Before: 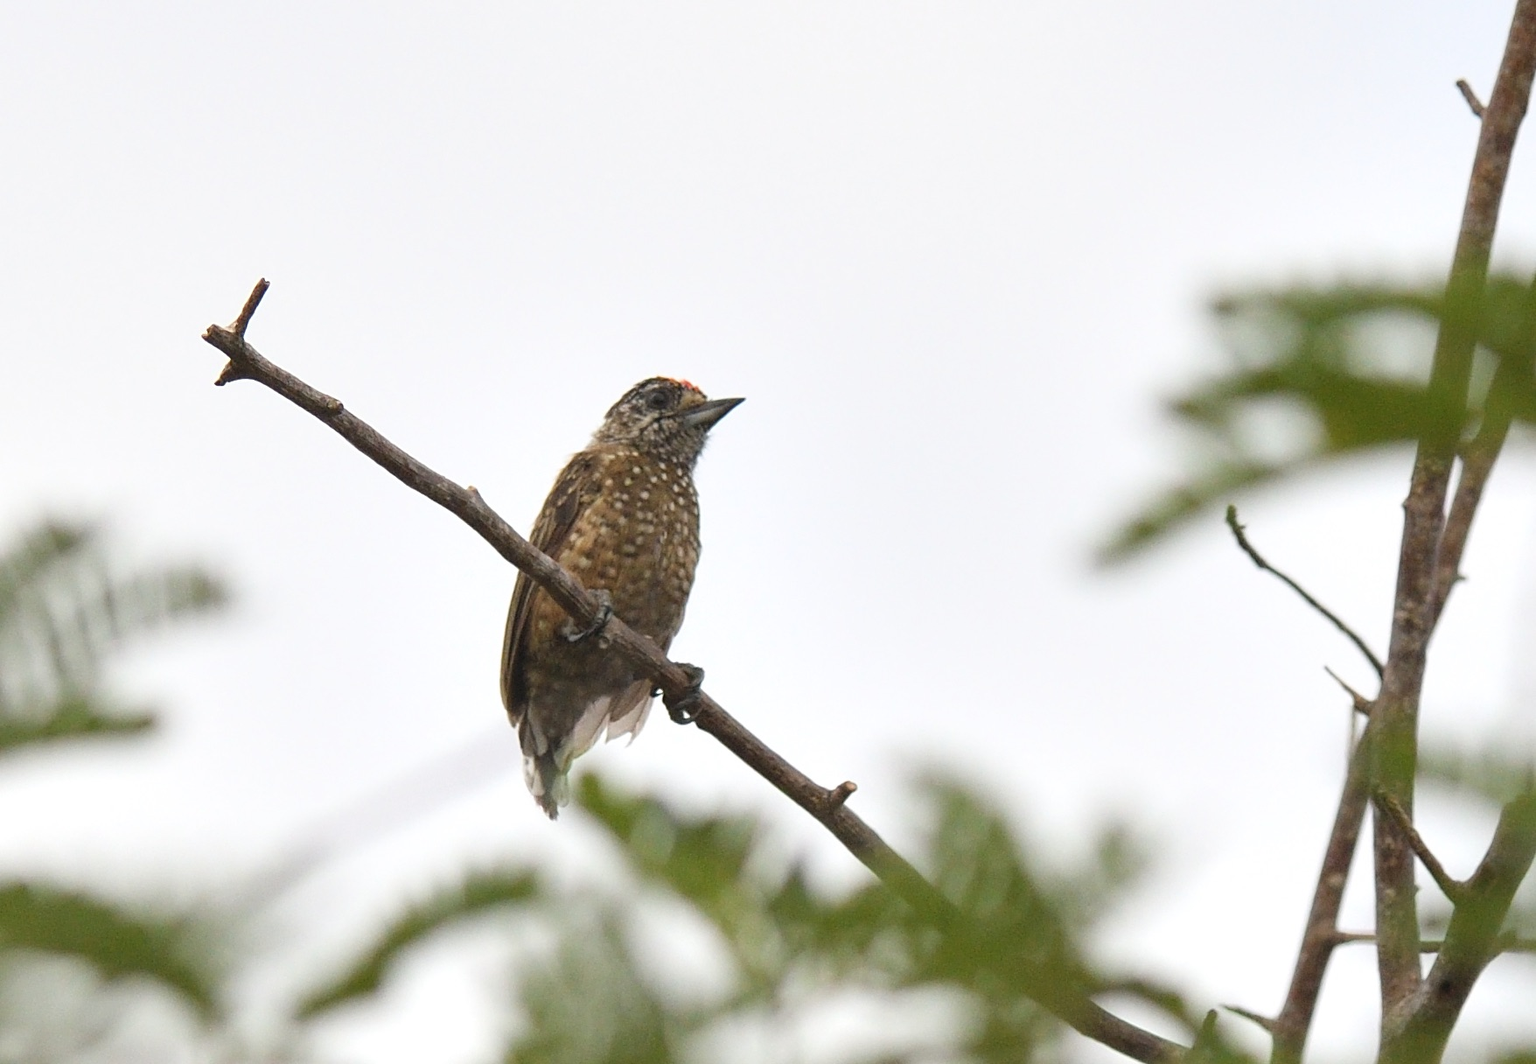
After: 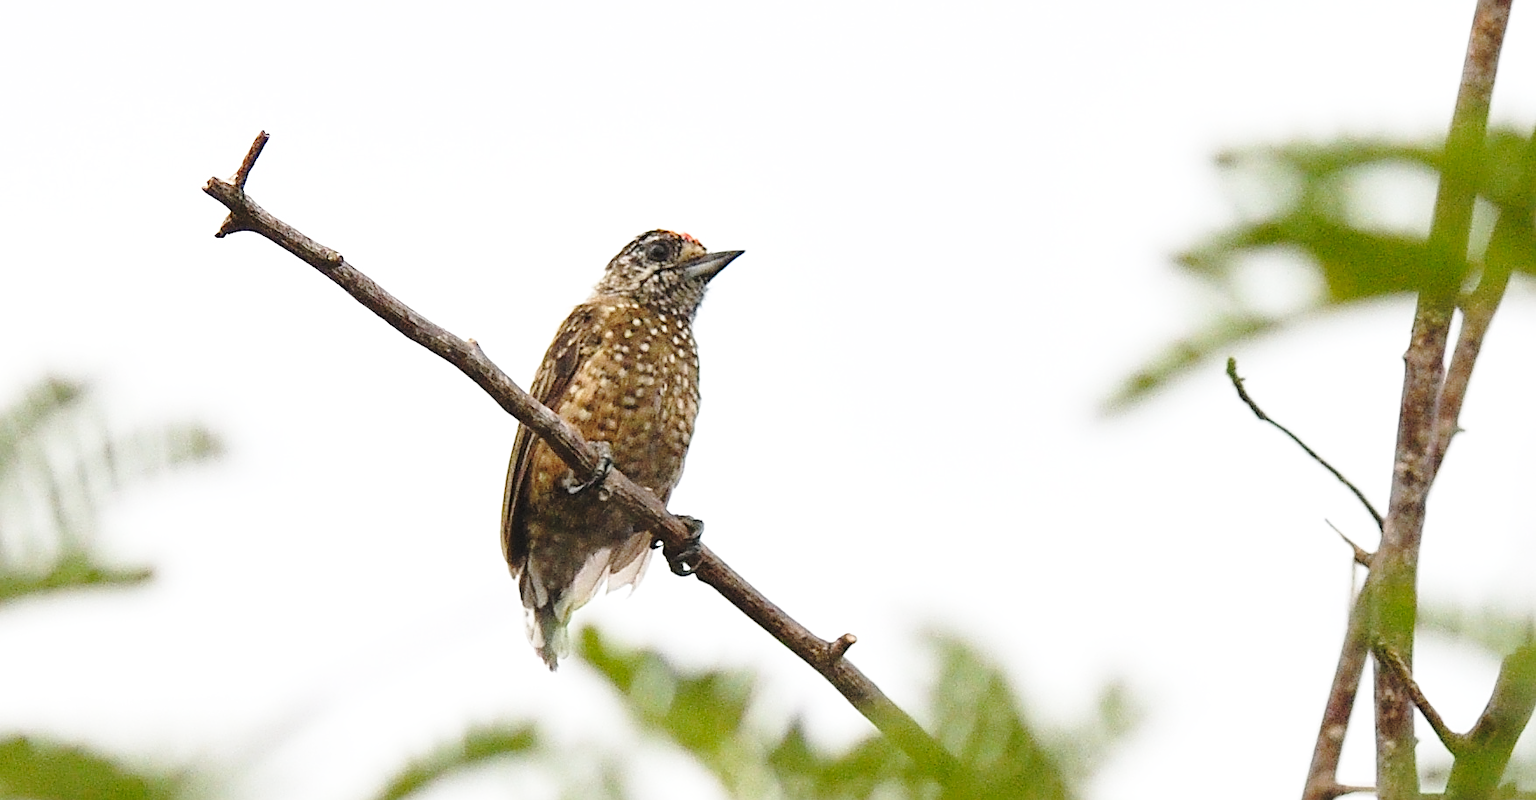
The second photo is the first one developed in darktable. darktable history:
tone equalizer: edges refinement/feathering 500, mask exposure compensation -1.57 EV, preserve details no
crop: top 13.952%, bottom 10.764%
sharpen: on, module defaults
base curve: curves: ch0 [(0, 0) (0.036, 0.037) (0.121, 0.228) (0.46, 0.76) (0.859, 0.983) (1, 1)], preserve colors none
